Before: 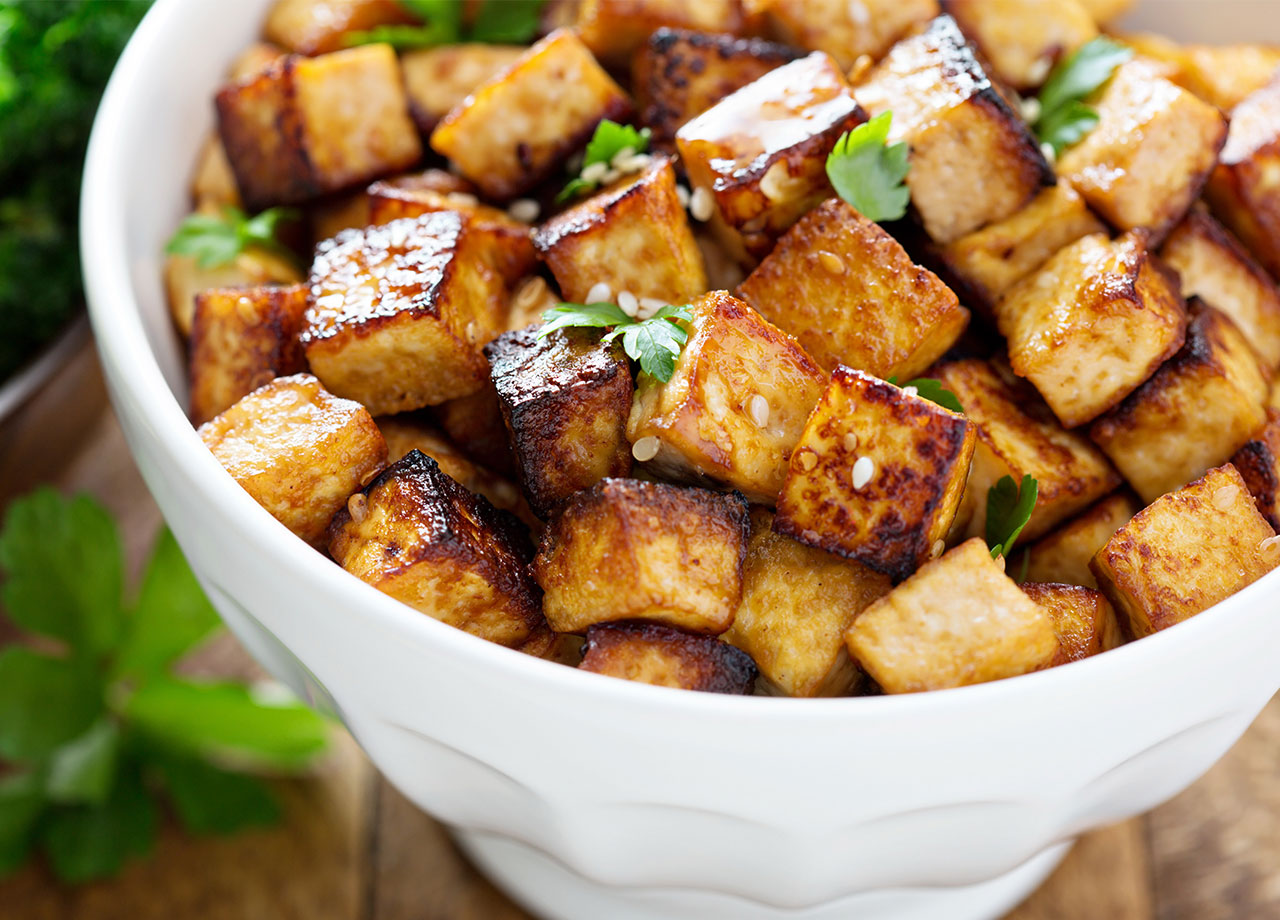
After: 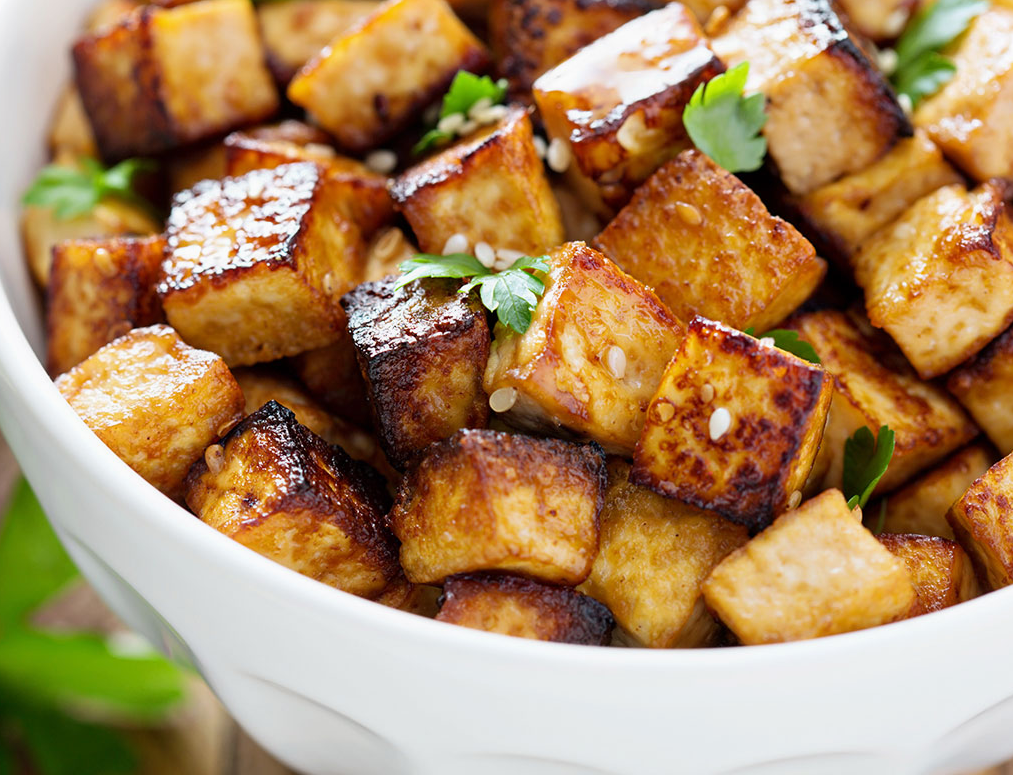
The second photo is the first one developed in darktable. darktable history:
crop: left 11.225%, top 5.381%, right 9.565%, bottom 10.314%
exposure: exposure -0.048 EV, compensate highlight preservation false
